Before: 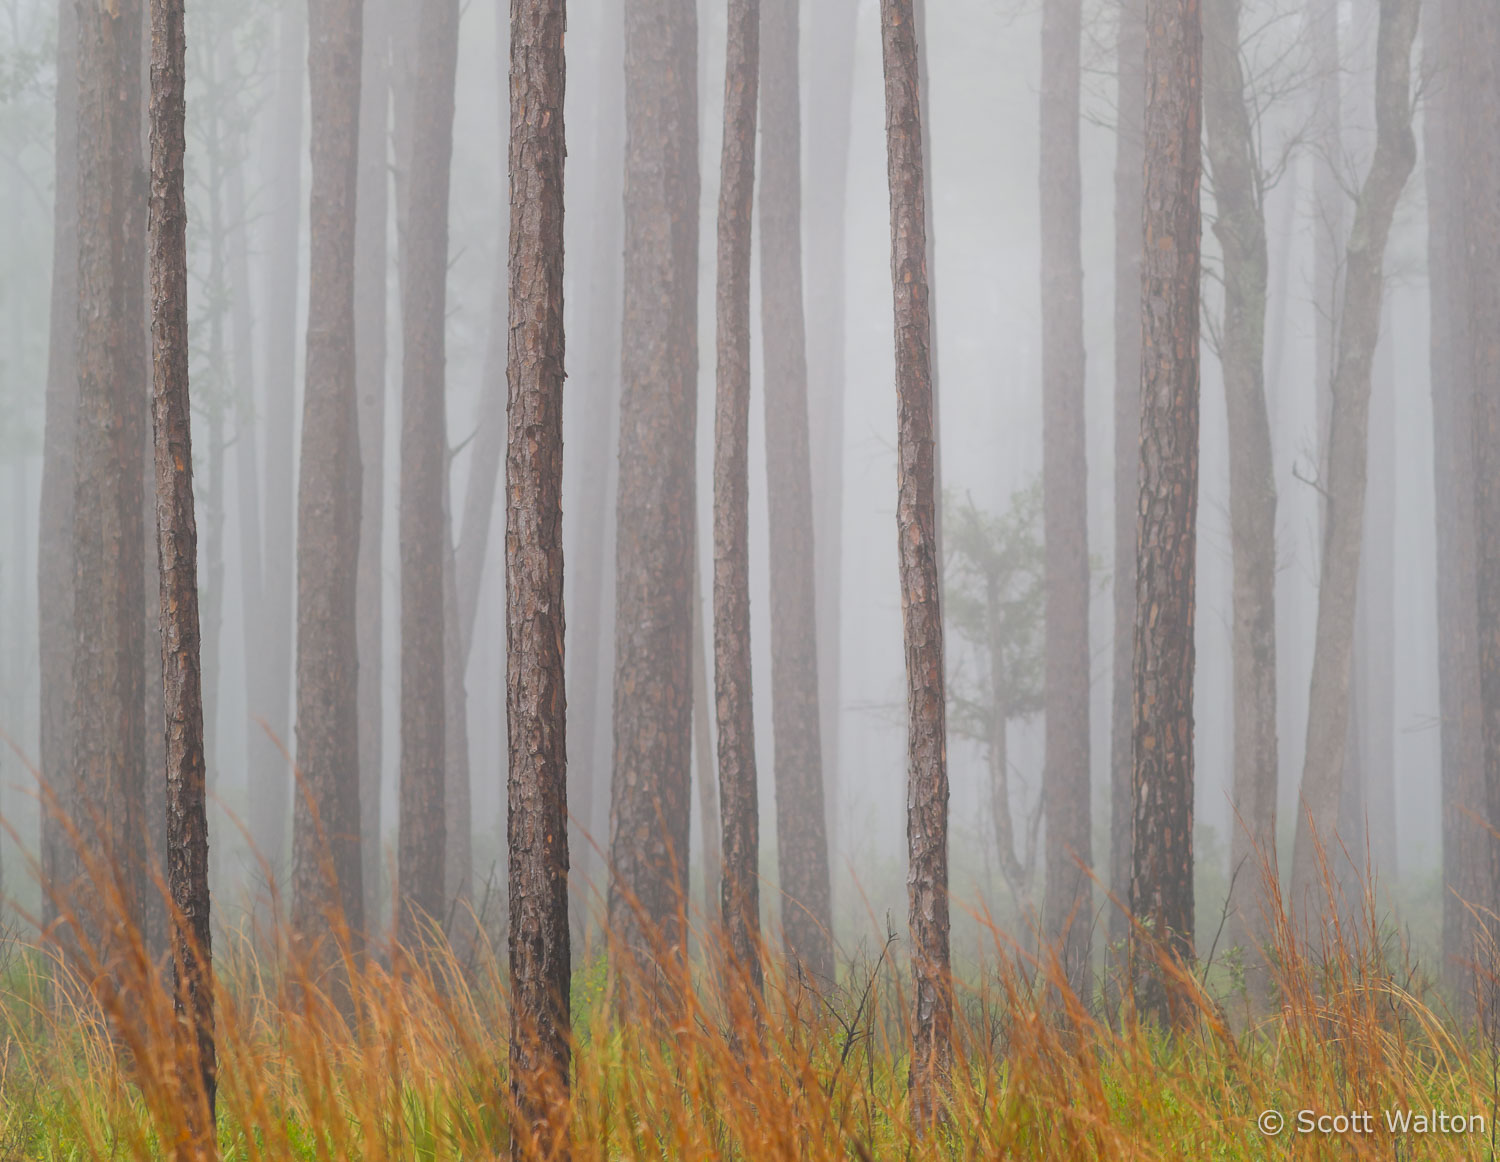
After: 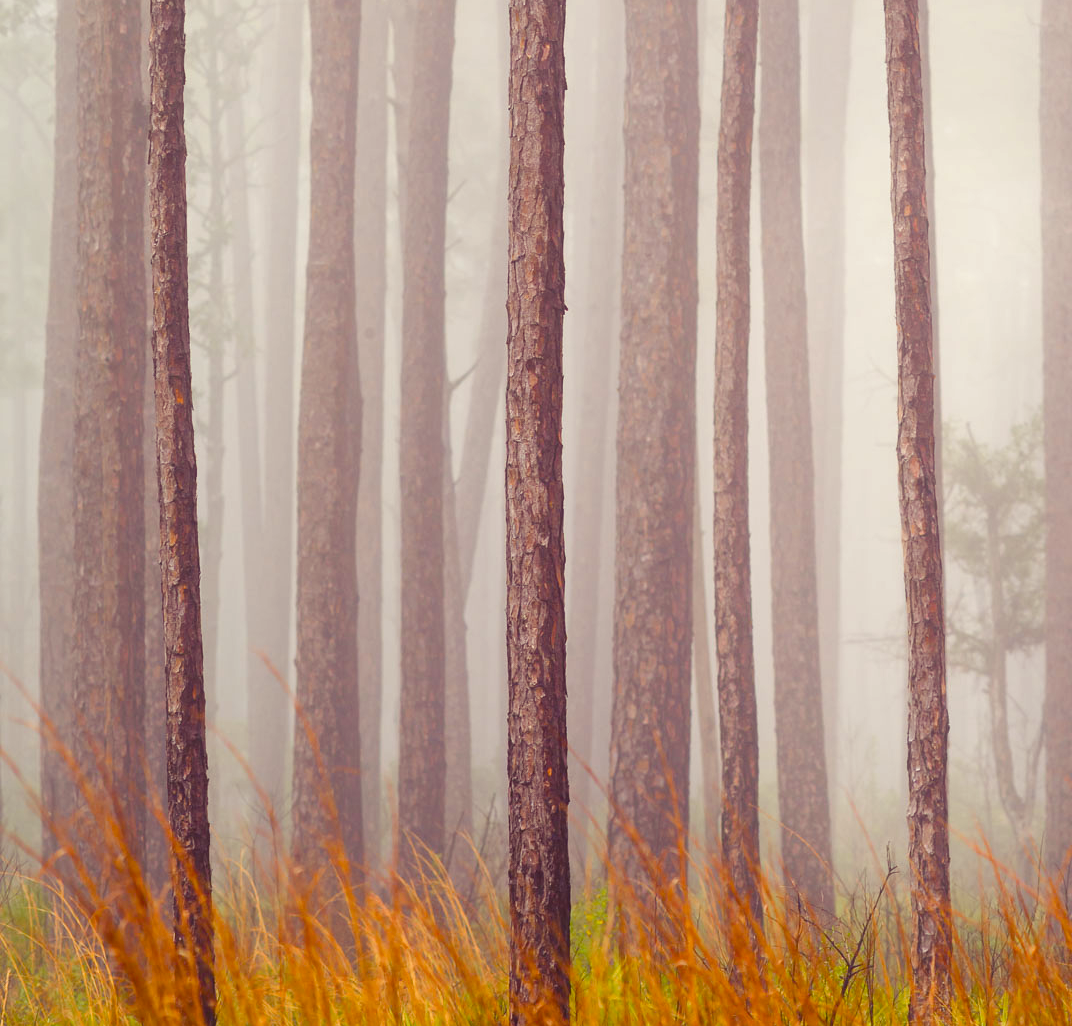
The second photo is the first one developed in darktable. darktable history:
color balance rgb: shadows lift › luminance -21.66%, shadows lift › chroma 8.98%, shadows lift › hue 283.37°, power › chroma 1.55%, power › hue 25.59°, highlights gain › luminance 6.08%, highlights gain › chroma 2.55%, highlights gain › hue 90°, global offset › luminance -0.87%, perceptual saturation grading › global saturation 27.49%, perceptual saturation grading › highlights -28.39%, perceptual saturation grading › mid-tones 15.22%, perceptual saturation grading › shadows 33.98%, perceptual brilliance grading › highlights 10%, perceptual brilliance grading › mid-tones 5%
crop: top 5.803%, right 27.864%, bottom 5.804%
